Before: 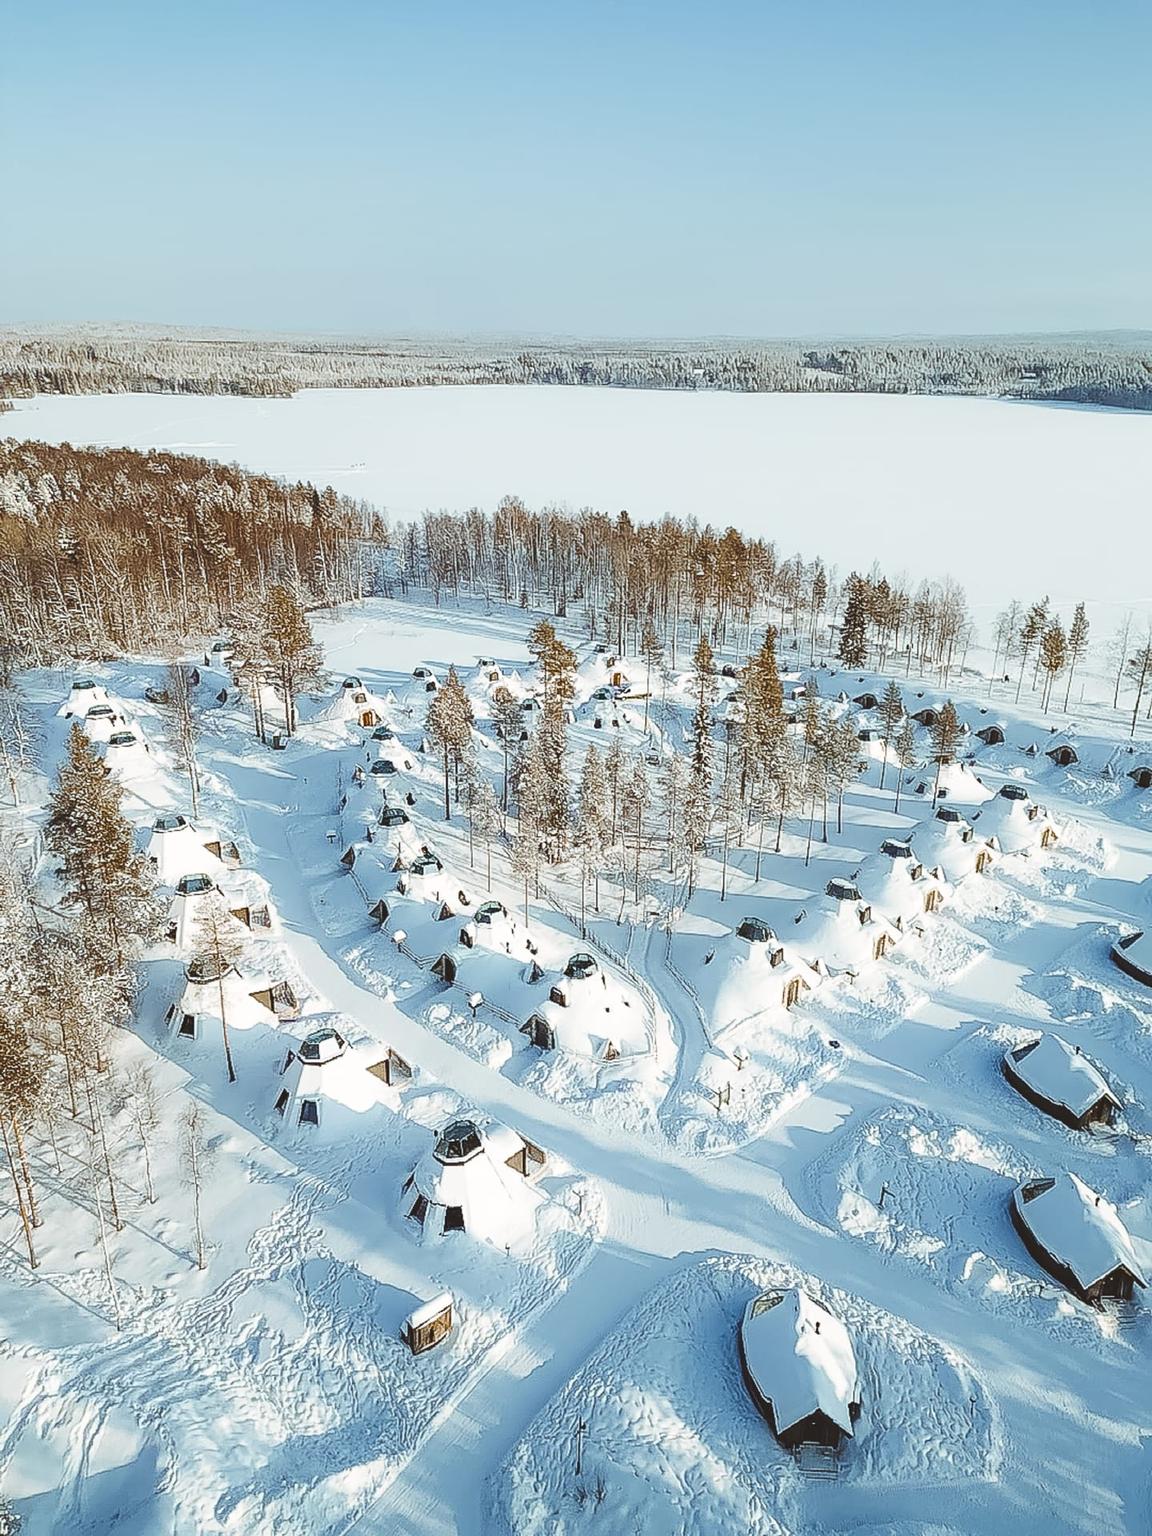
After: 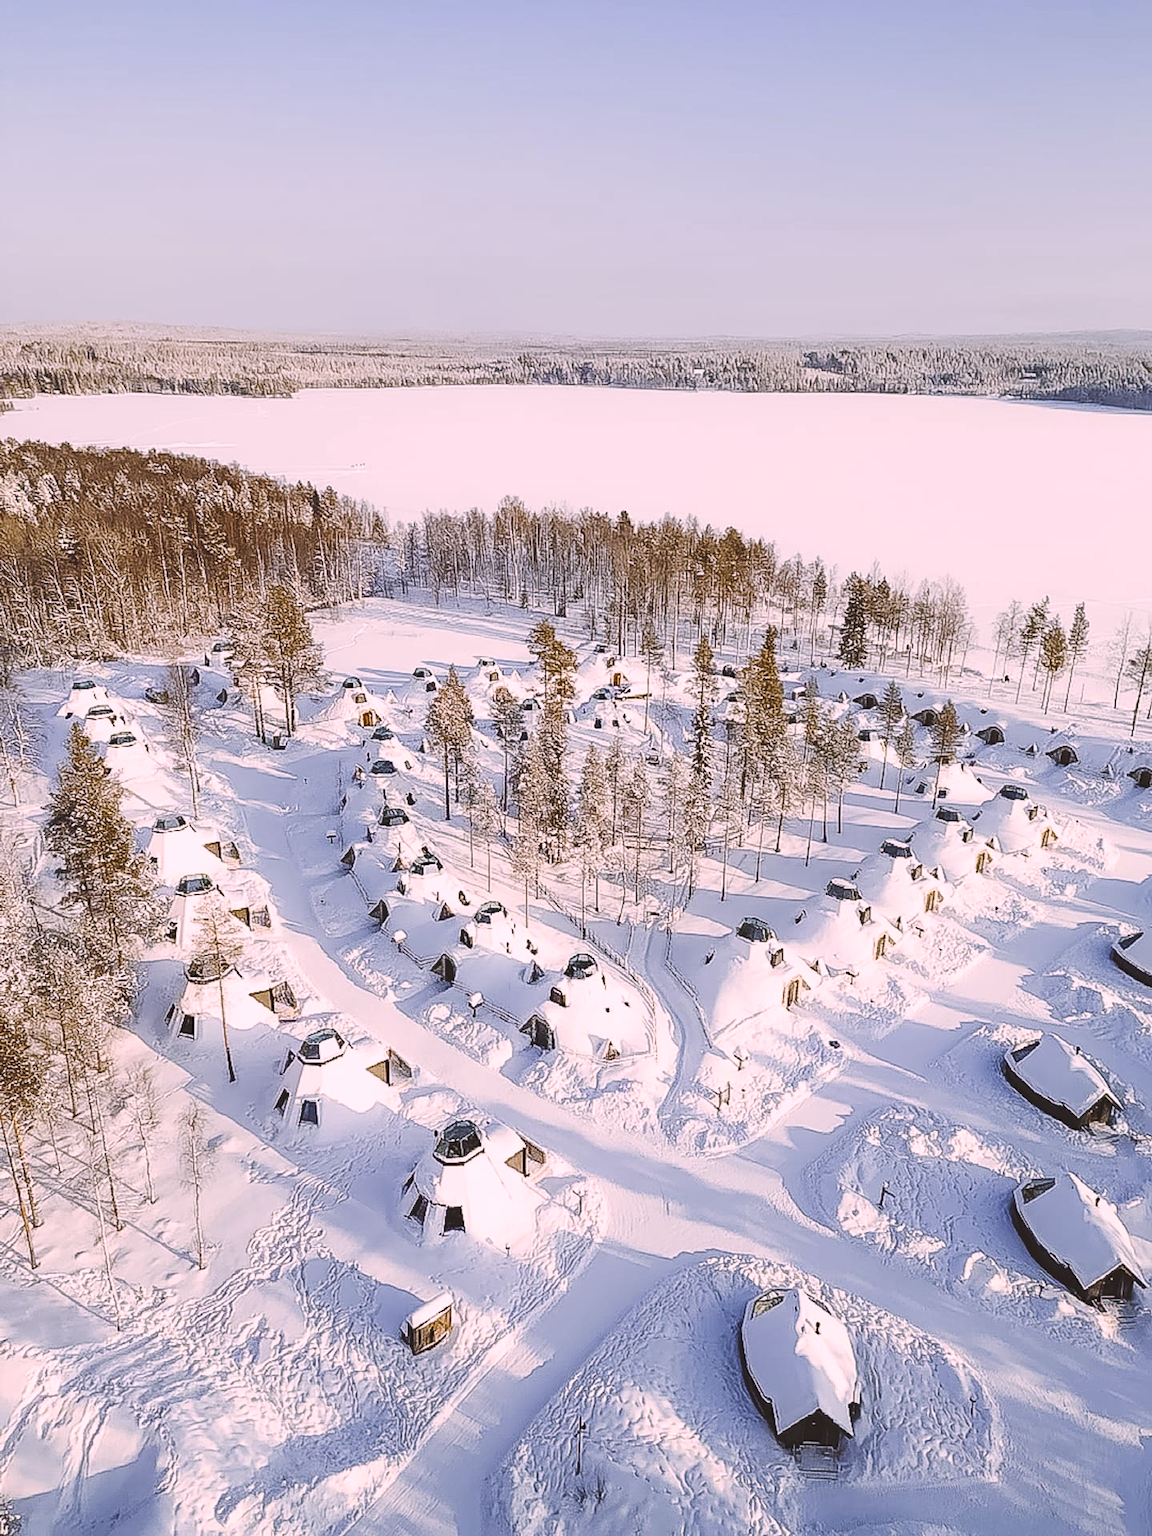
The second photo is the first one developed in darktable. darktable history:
color correction: highlights a* 17.88, highlights b* 18.79
white balance: red 0.926, green 1.003, blue 1.133
